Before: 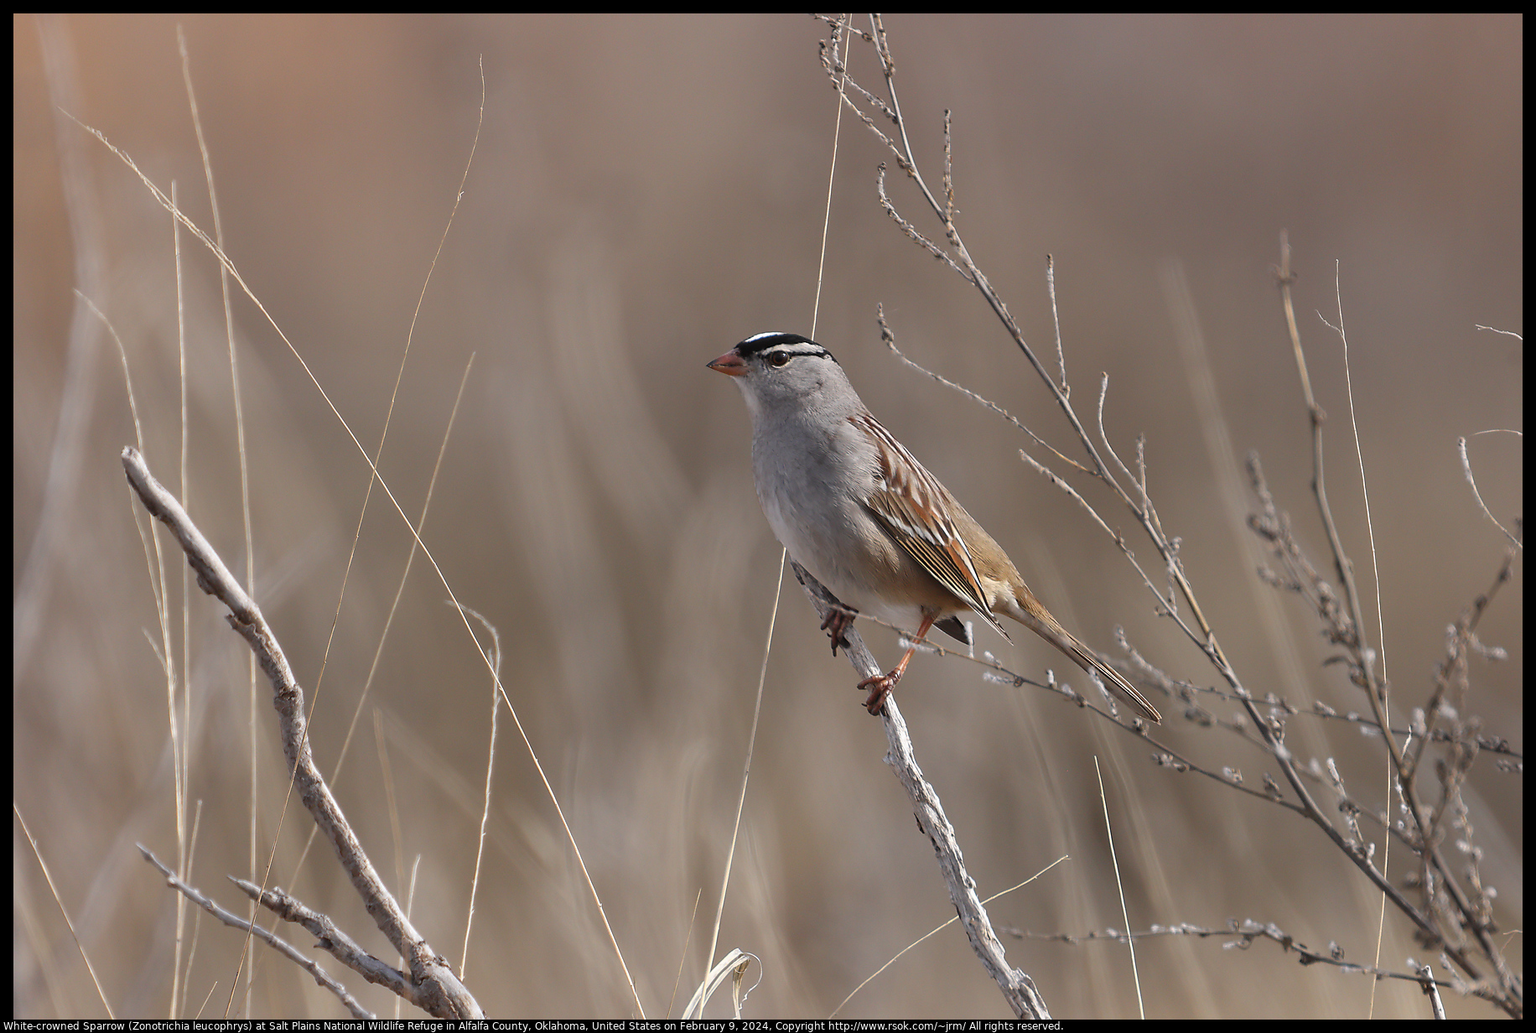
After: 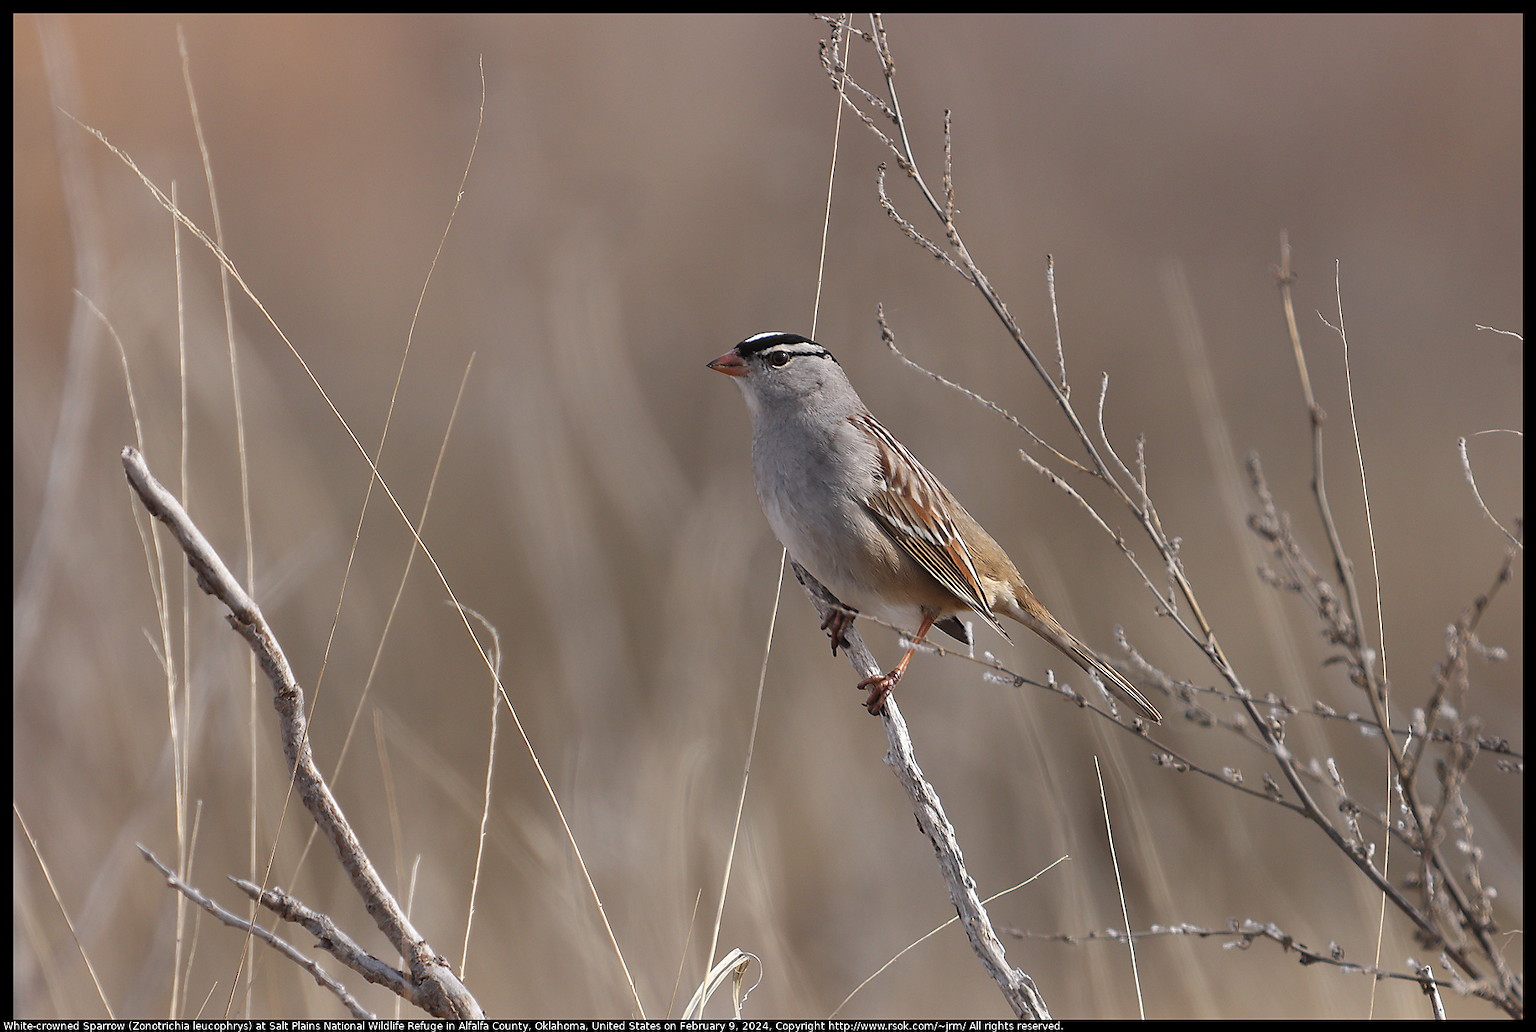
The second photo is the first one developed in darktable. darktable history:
sharpen: radius 1.31, amount 0.294, threshold 0.015
